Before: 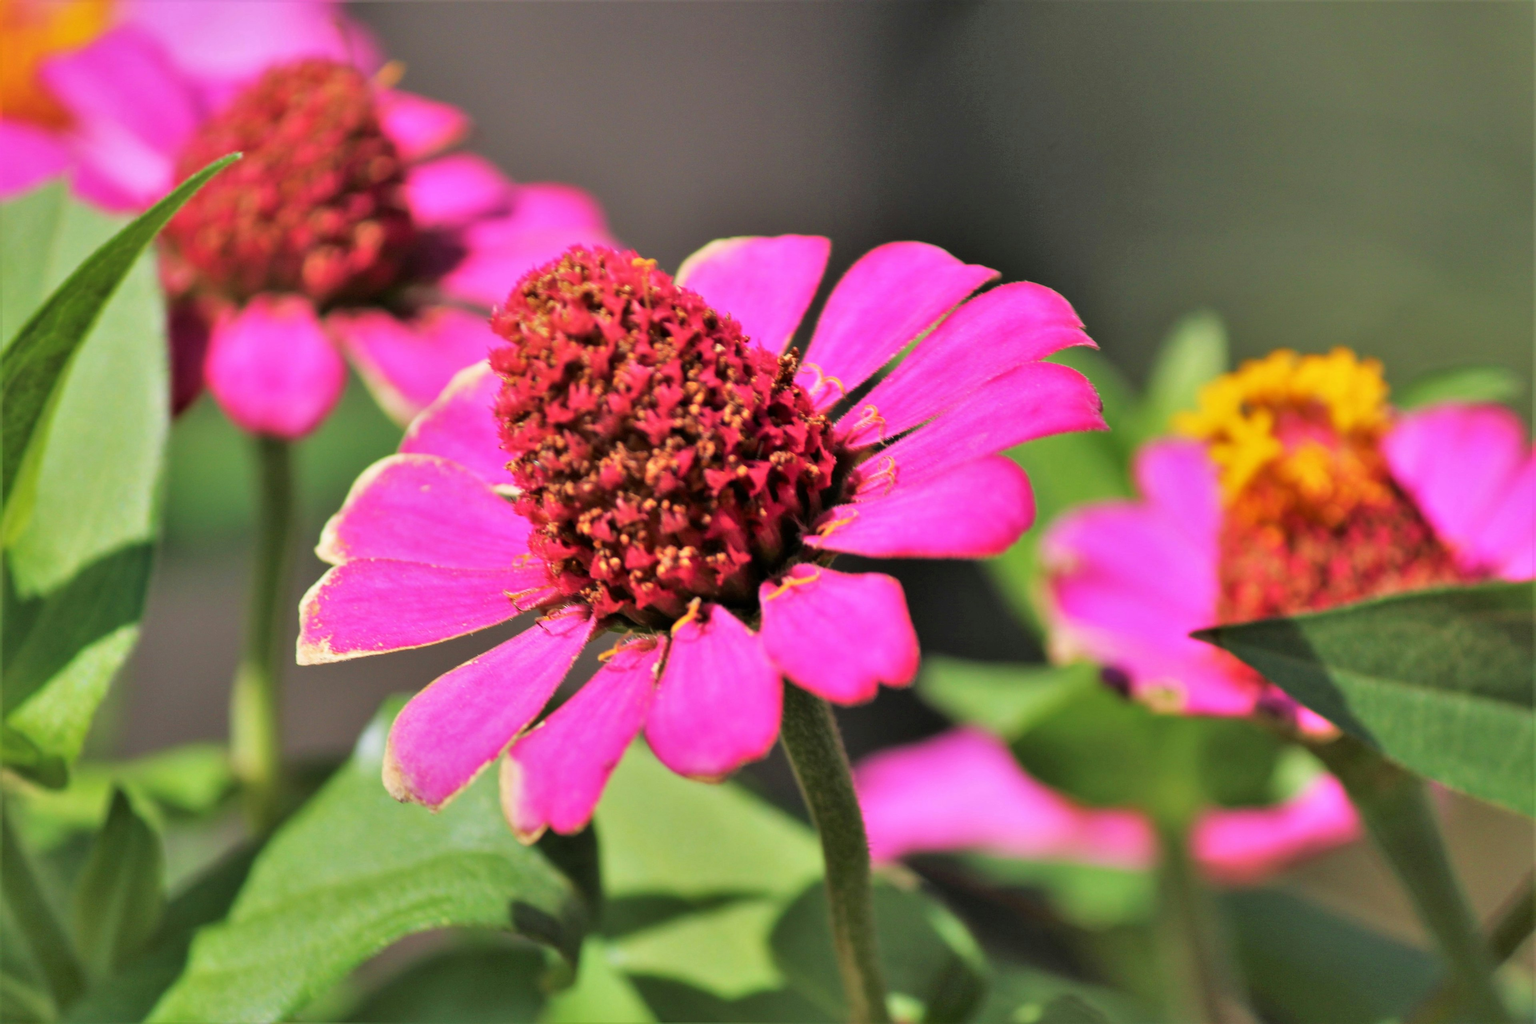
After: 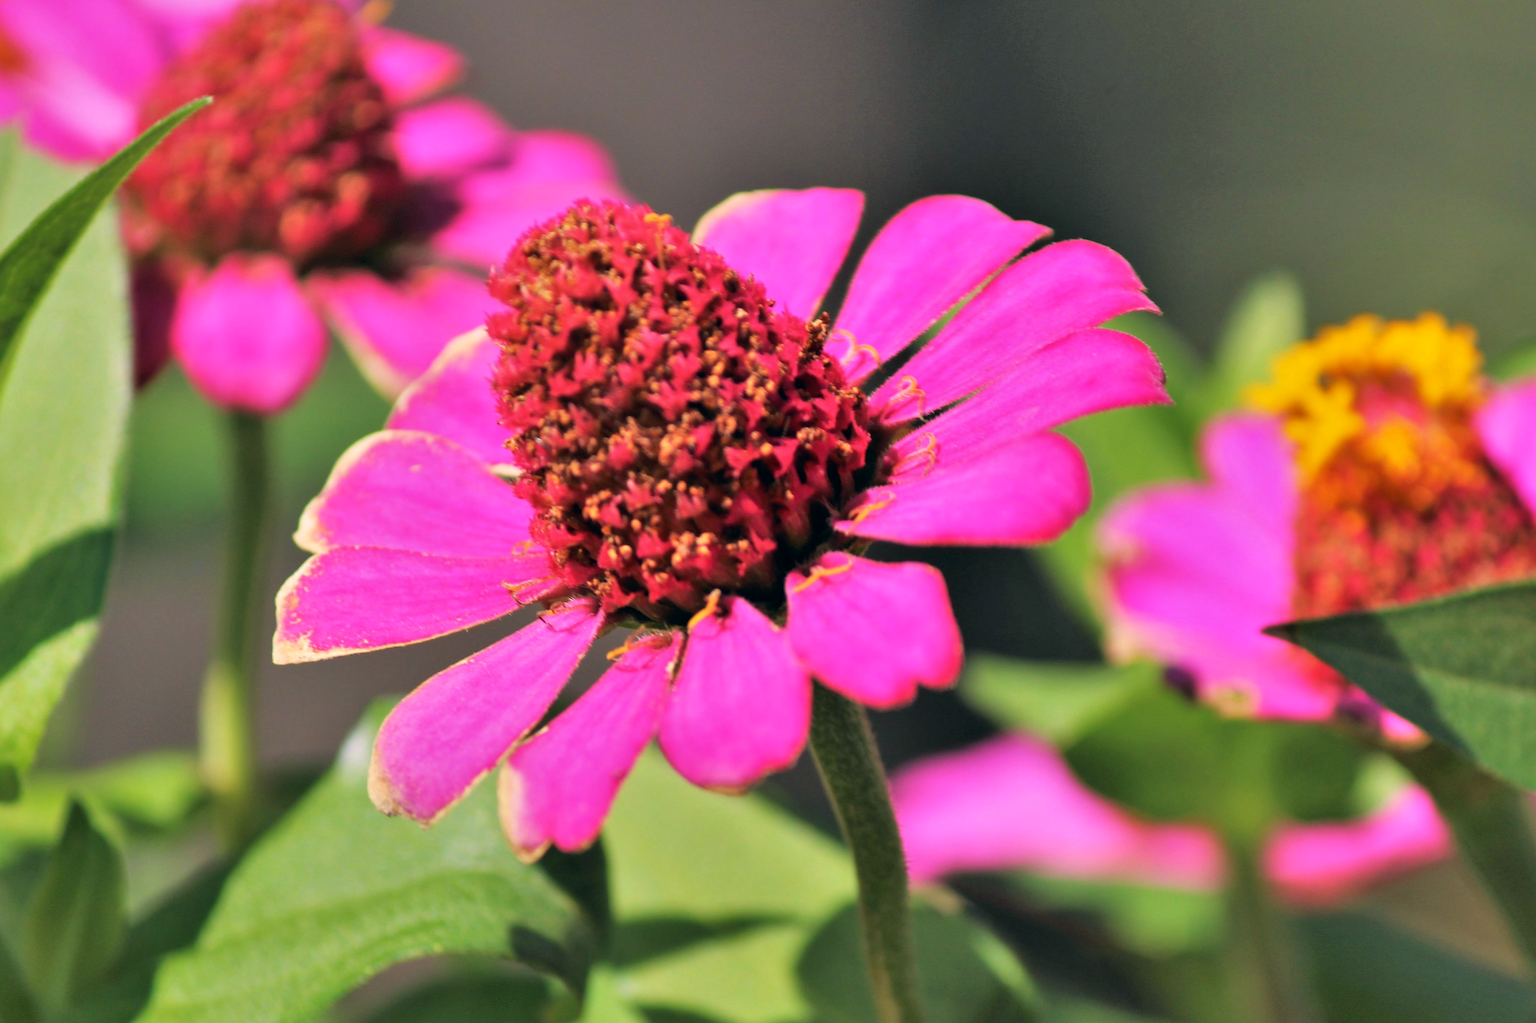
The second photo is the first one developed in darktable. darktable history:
crop: left 3.305%, top 6.436%, right 6.389%, bottom 3.258%
color correction: highlights a* 5.38, highlights b* 5.3, shadows a* -4.26, shadows b* -5.11
